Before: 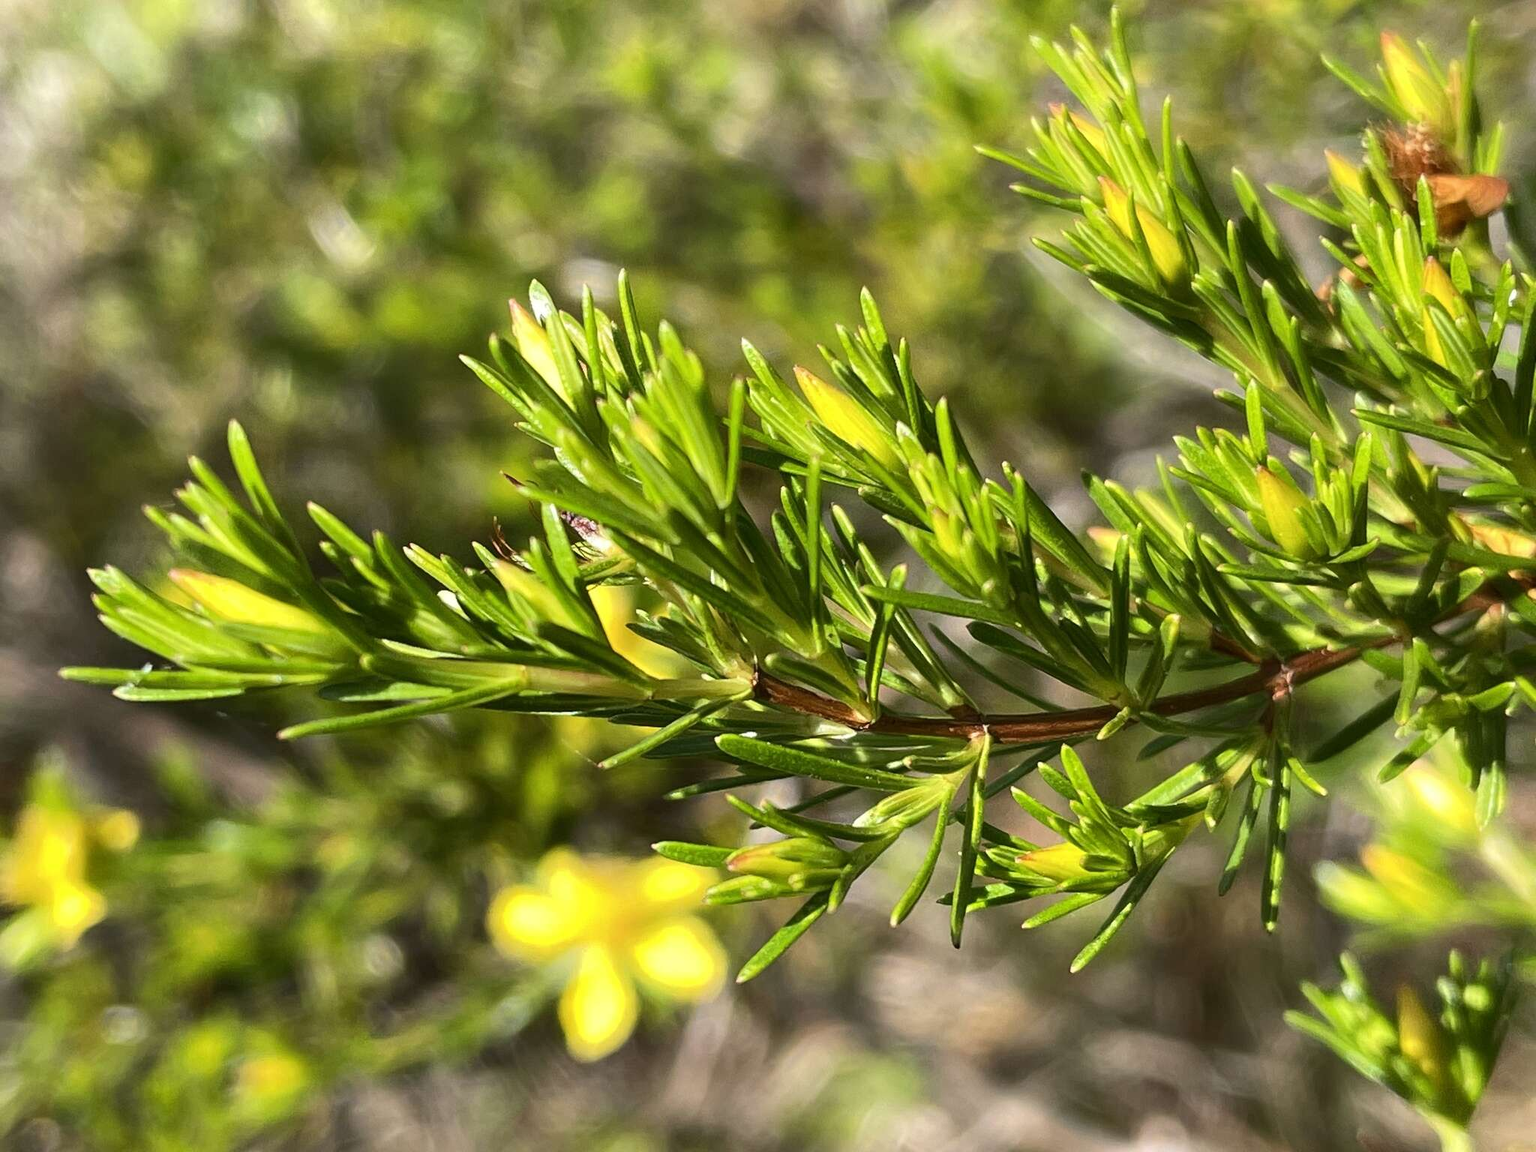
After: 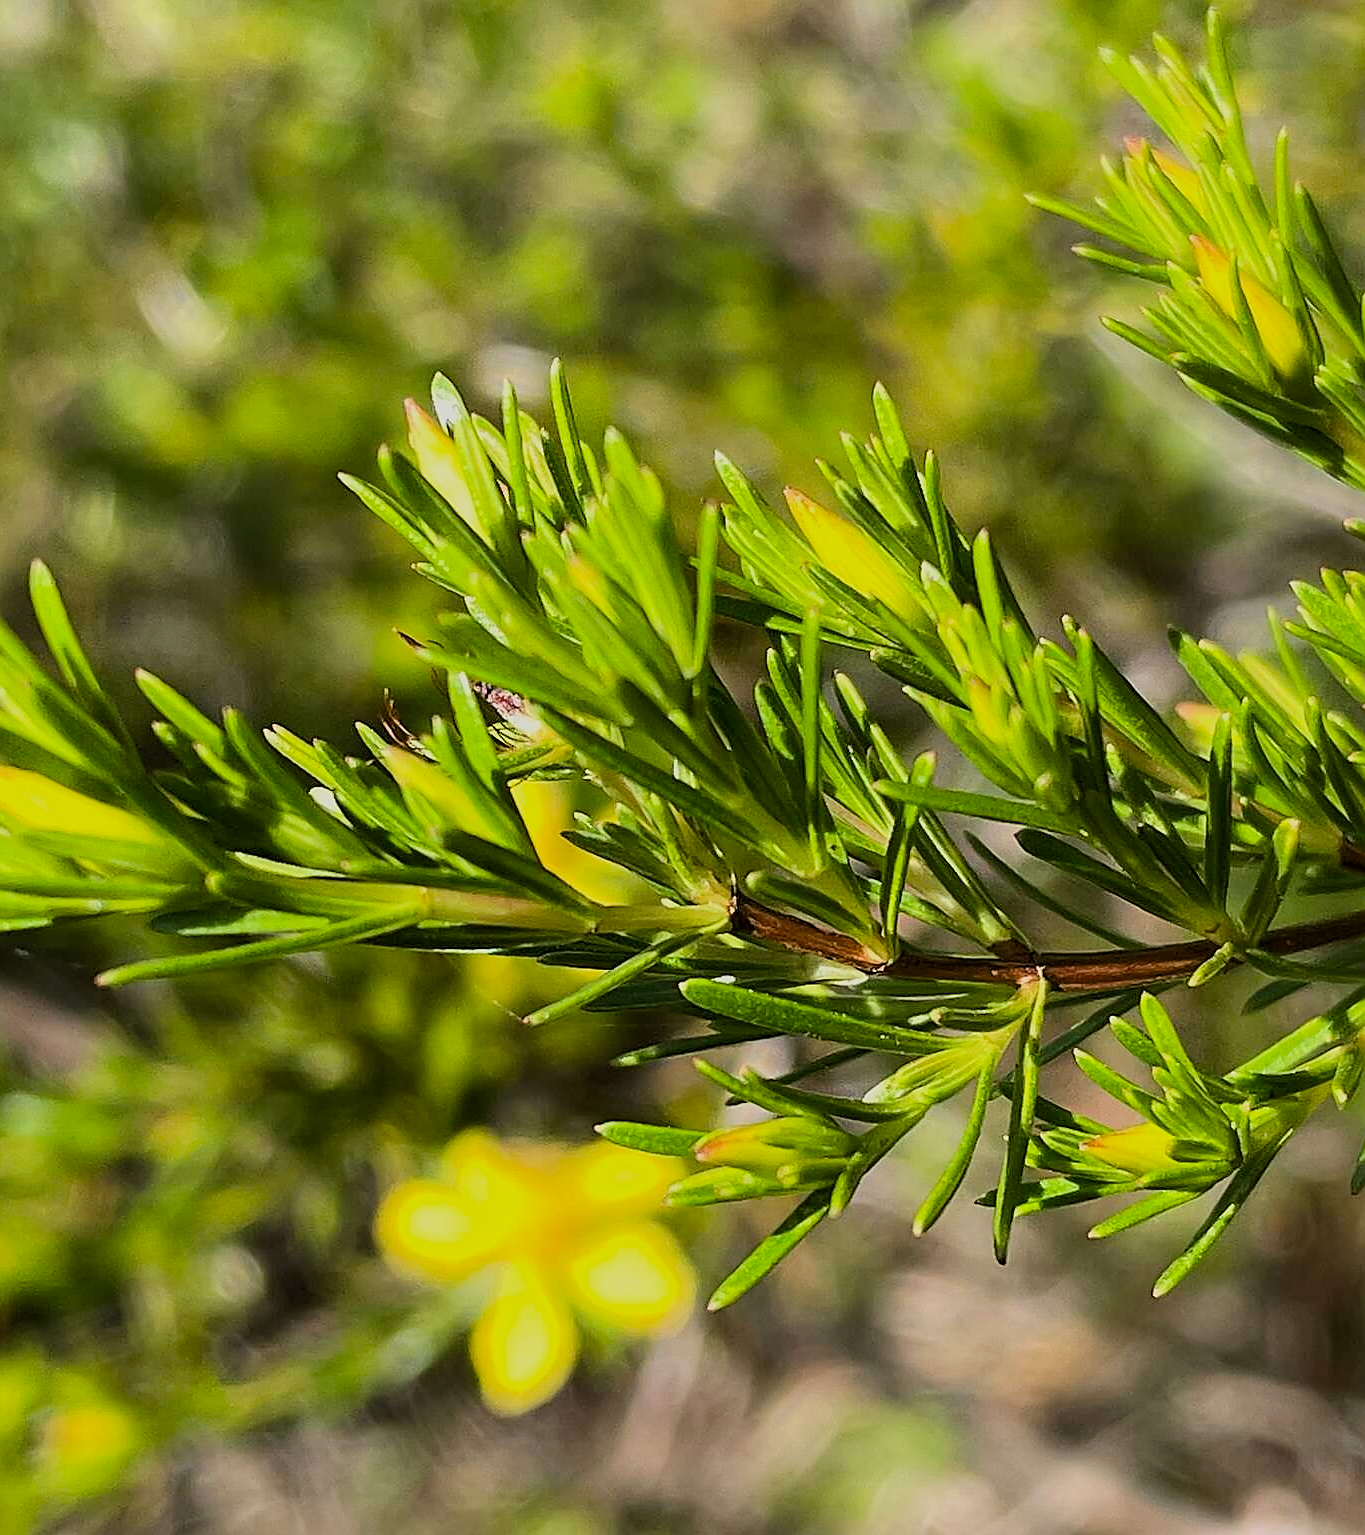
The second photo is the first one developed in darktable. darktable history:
filmic rgb: black relative exposure -7.84 EV, white relative exposure 4.34 EV, hardness 3.87, color science v6 (2022)
sharpen: radius 1.386, amount 1.234, threshold 0.718
tone equalizer: -8 EV -0.579 EV, edges refinement/feathering 500, mask exposure compensation -1.57 EV, preserve details no
crop and rotate: left 13.409%, right 19.901%
